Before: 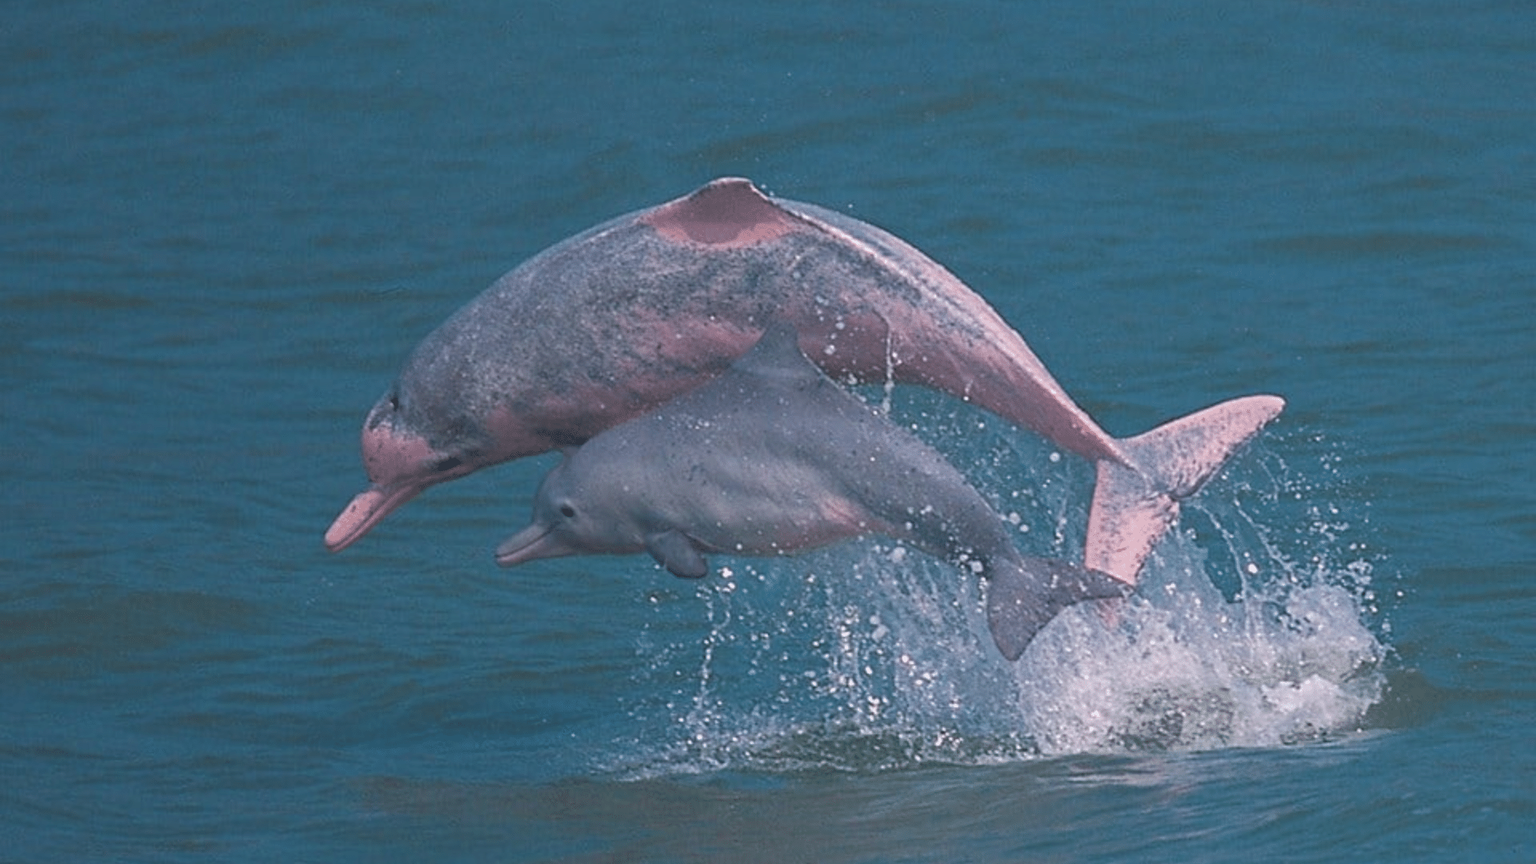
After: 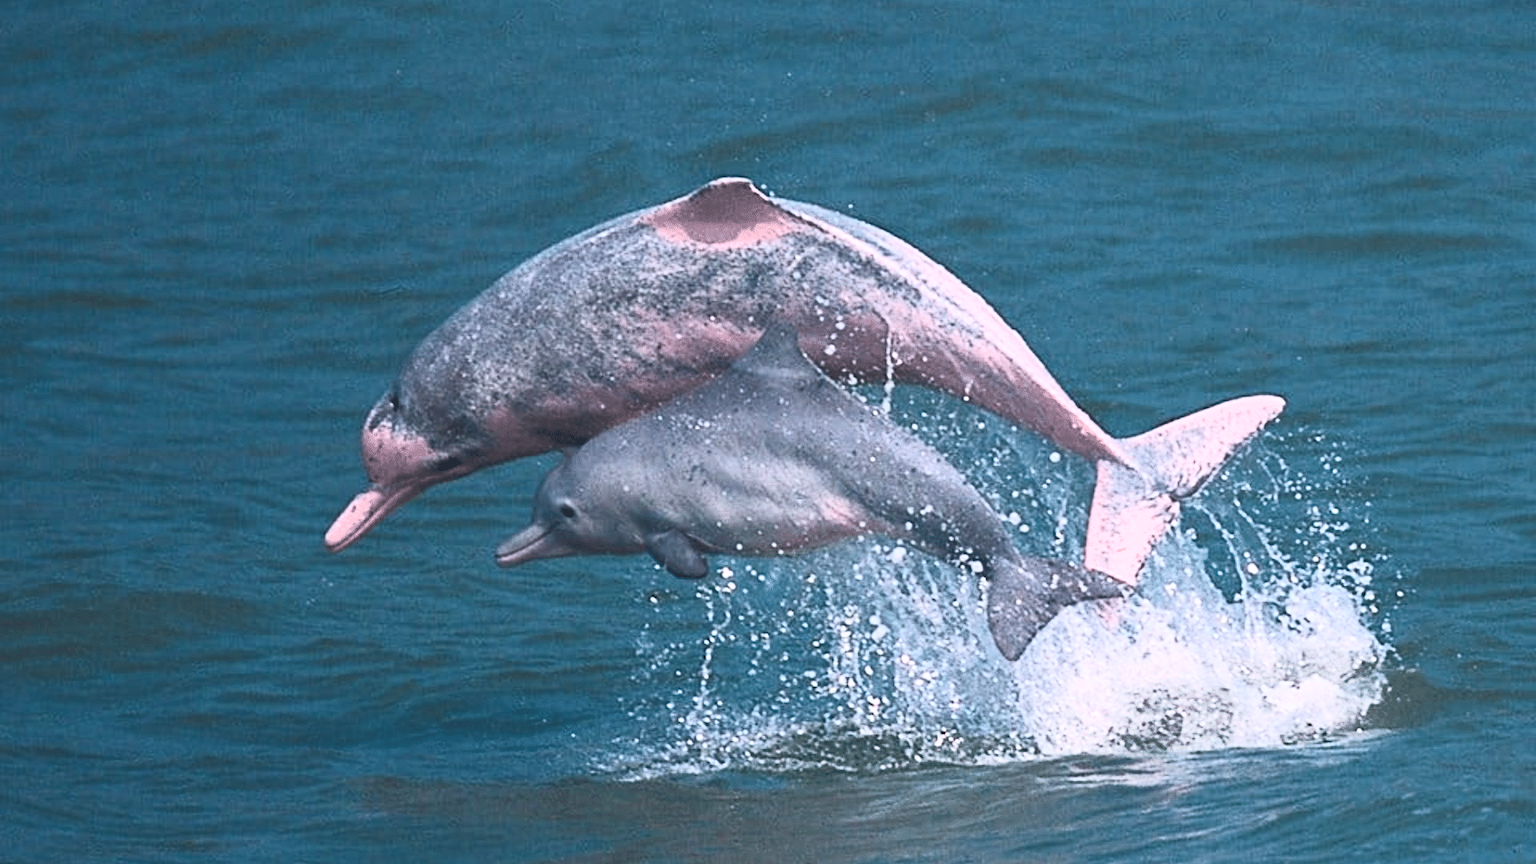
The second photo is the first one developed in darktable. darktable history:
contrast brightness saturation: contrast 0.614, brightness 0.342, saturation 0.15
